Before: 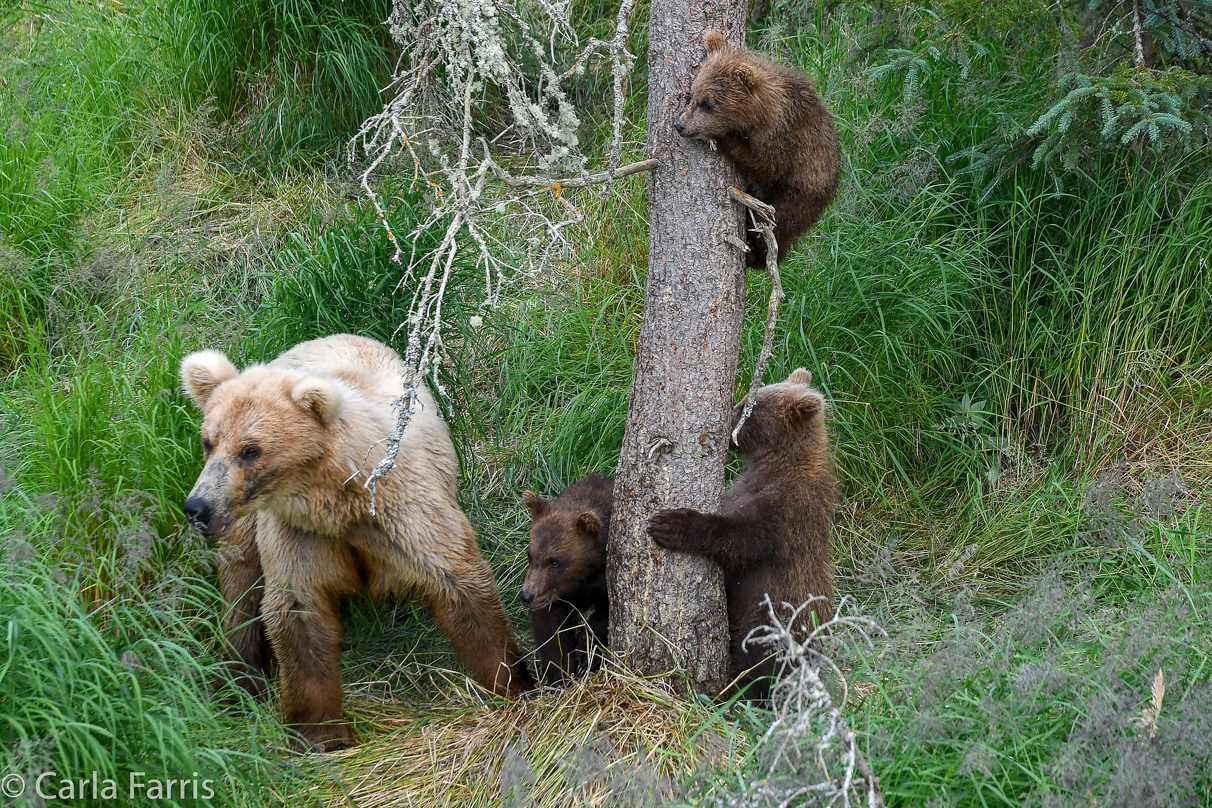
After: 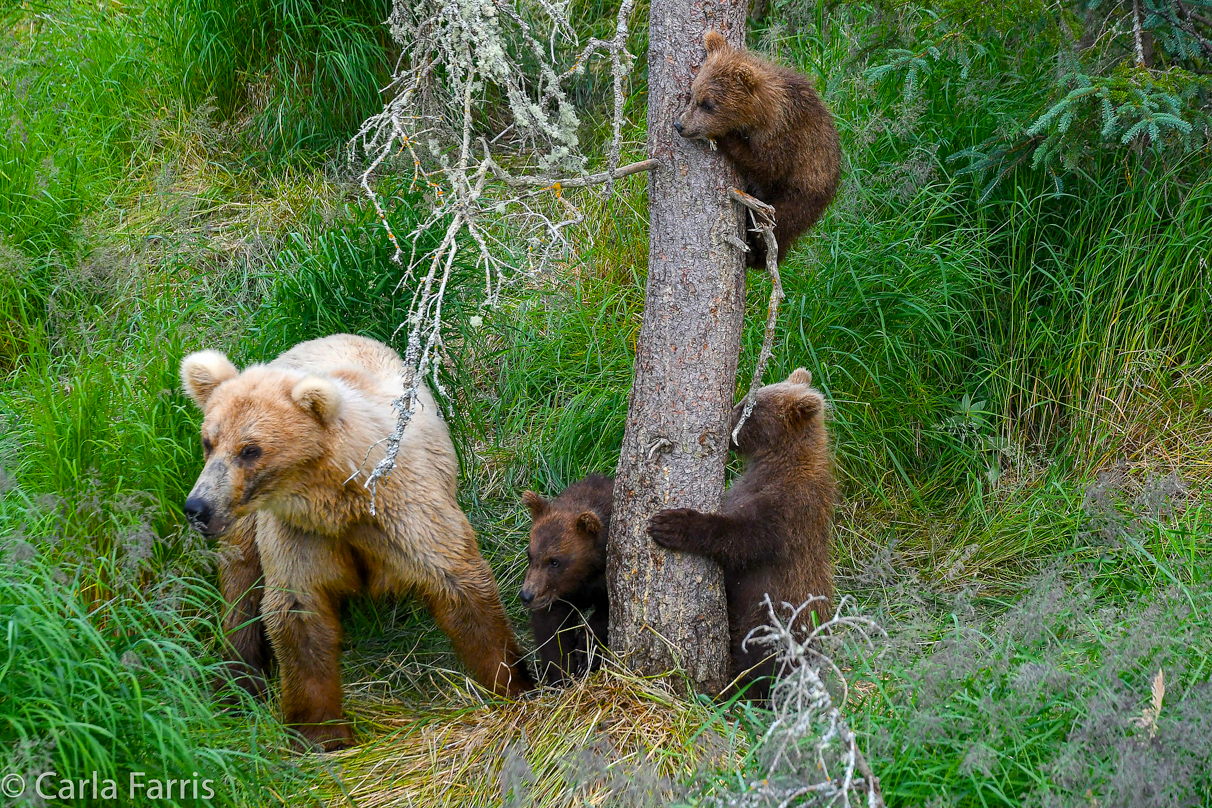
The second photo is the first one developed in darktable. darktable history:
color balance rgb: perceptual saturation grading › global saturation 30.158%, global vibrance 20%
